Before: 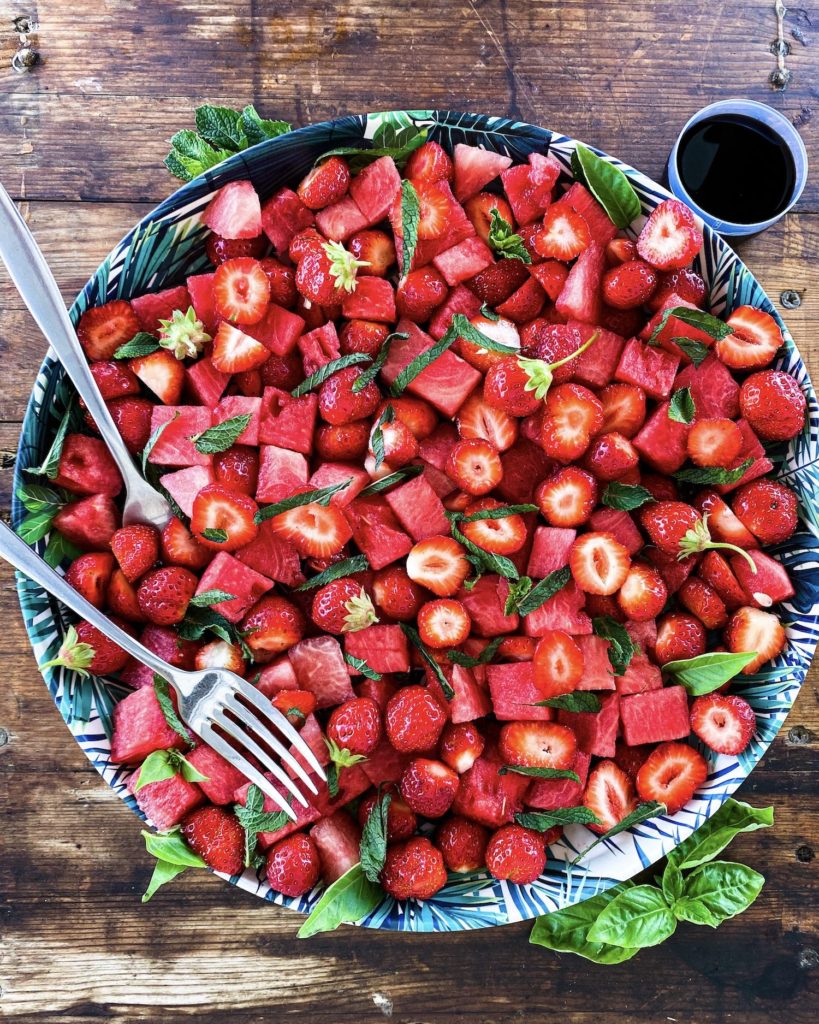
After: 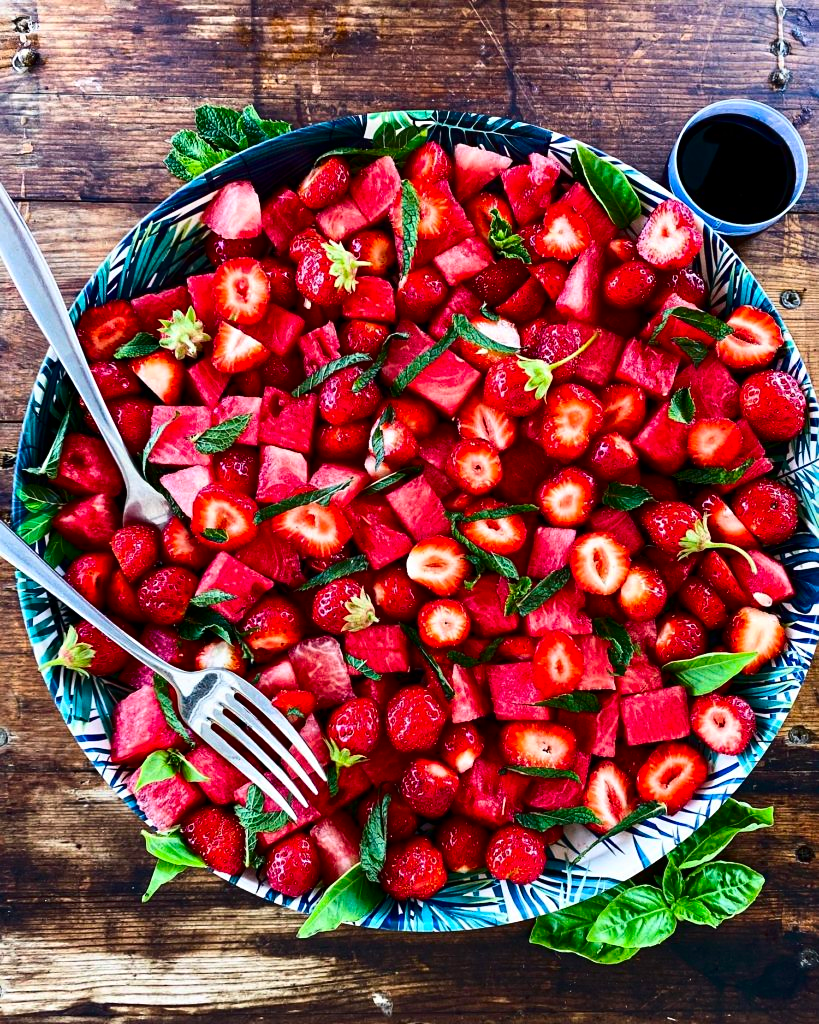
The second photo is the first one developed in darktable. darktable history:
sharpen: amount 0.209
exposure: compensate exposure bias true, compensate highlight preservation false
contrast brightness saturation: contrast 0.189, brightness -0.11, saturation 0.209
